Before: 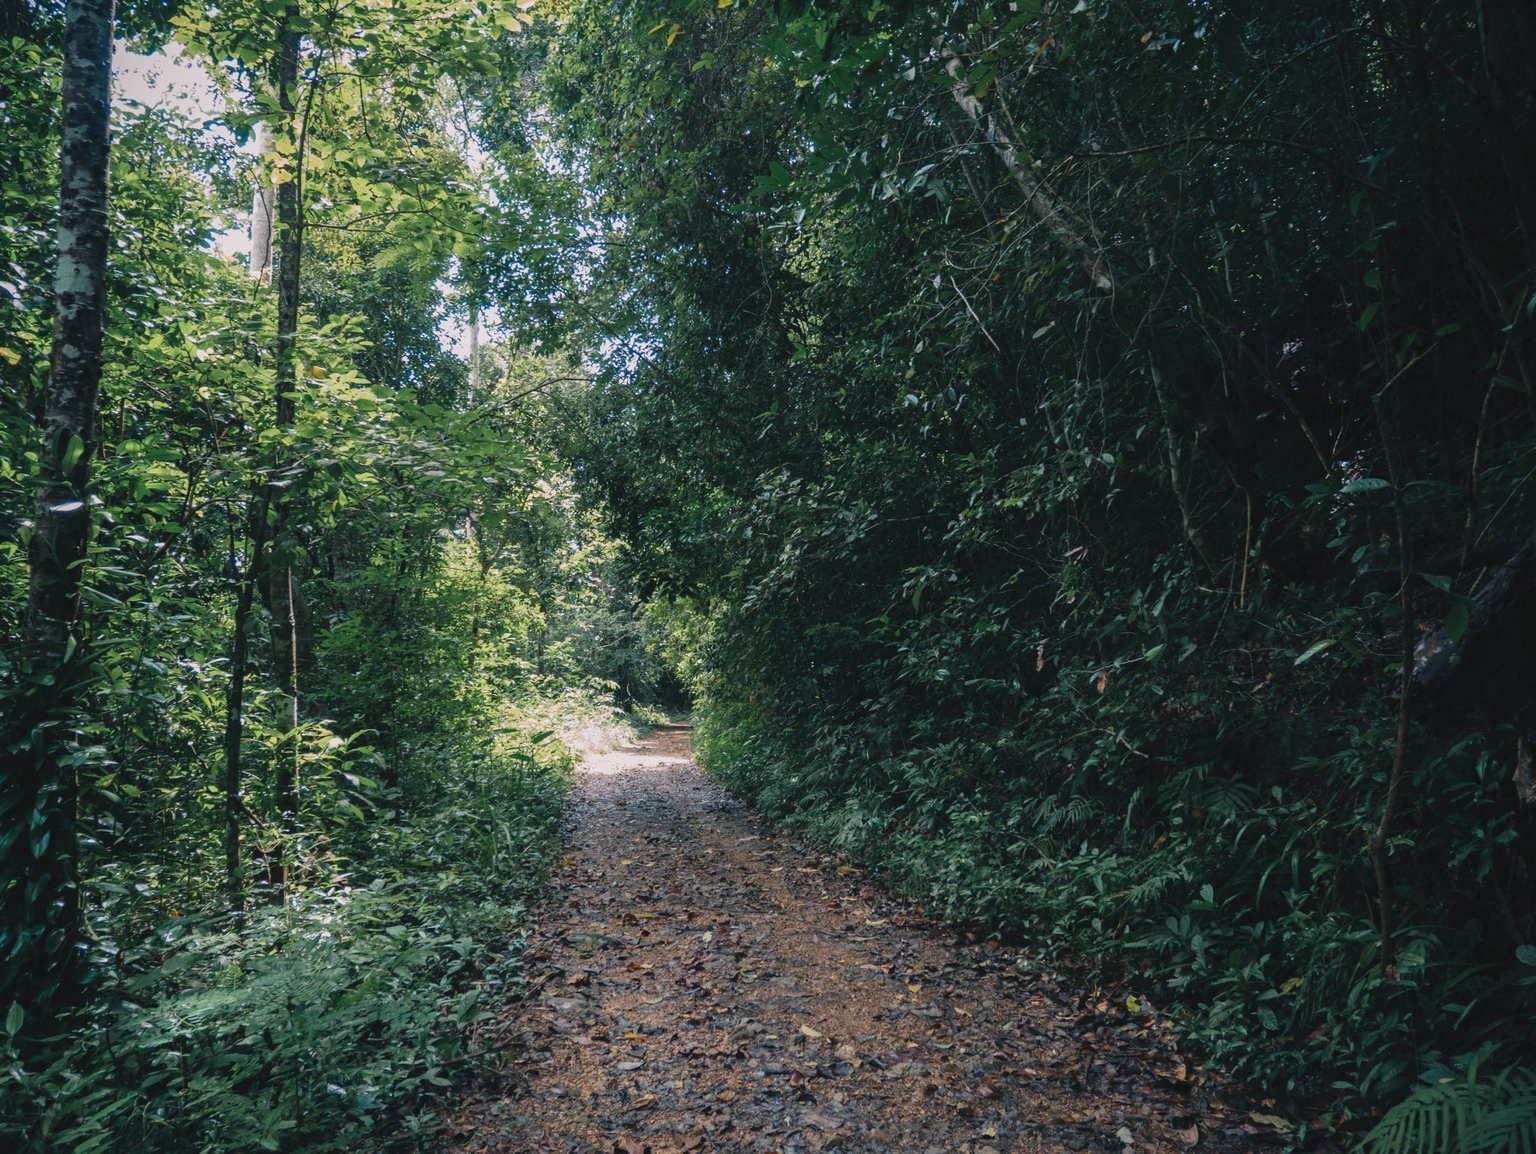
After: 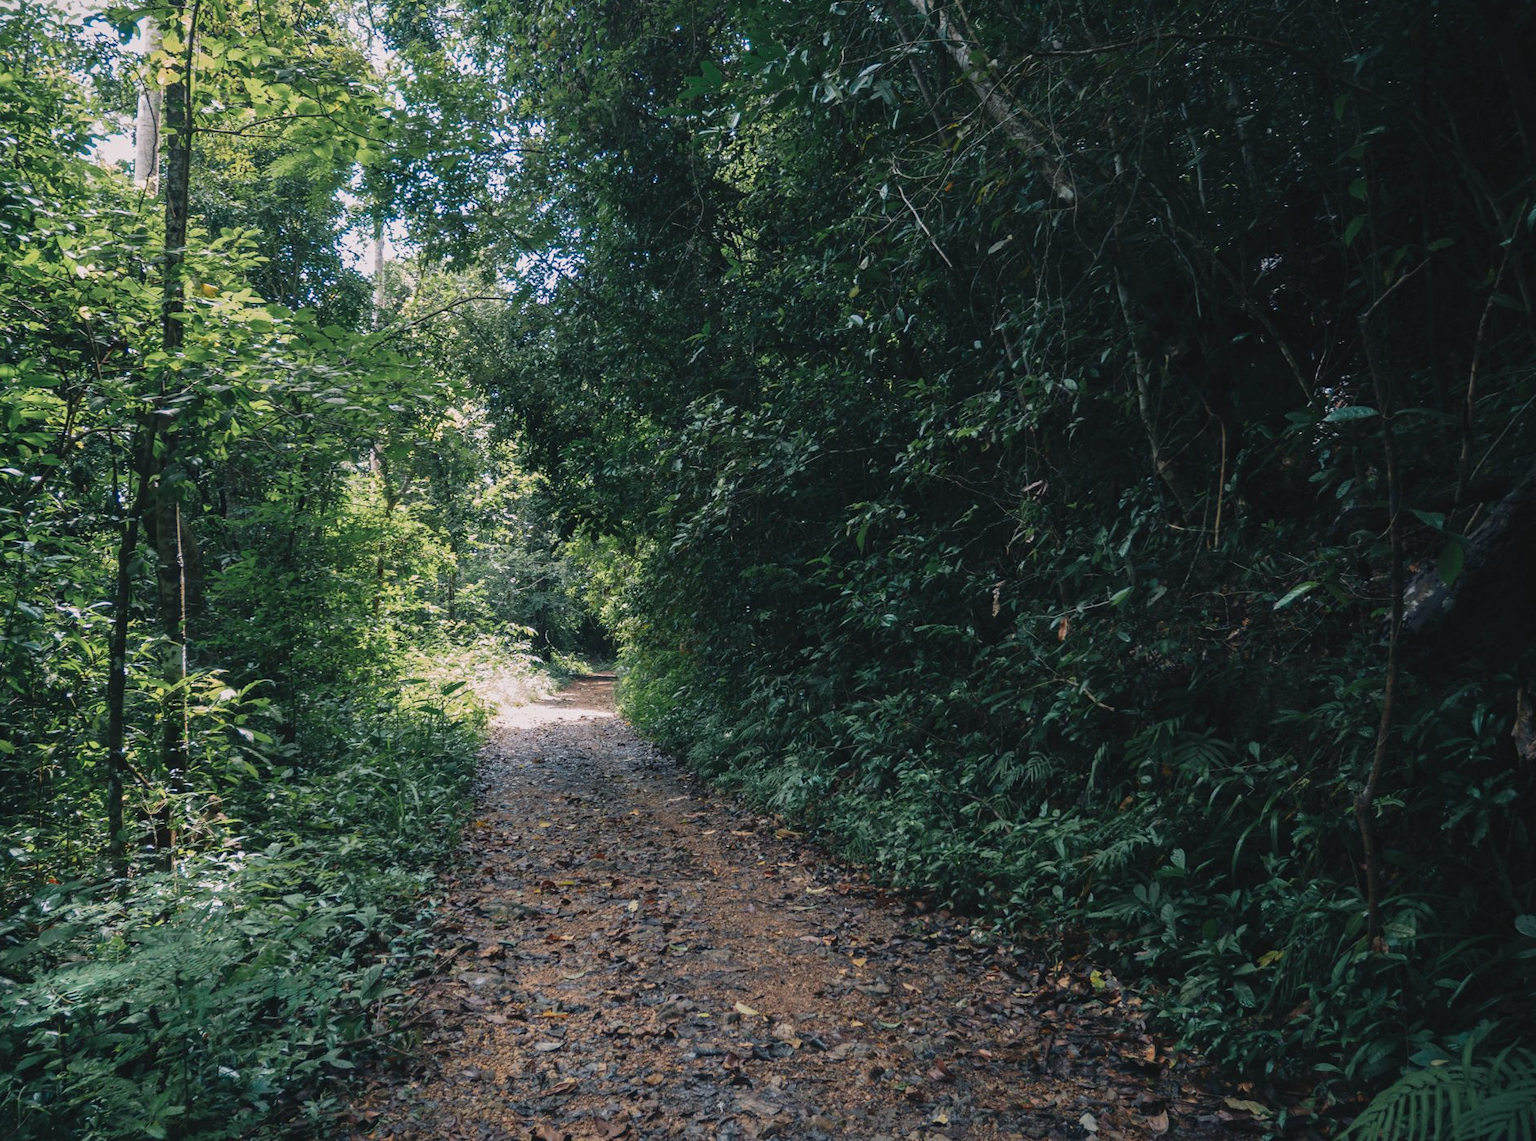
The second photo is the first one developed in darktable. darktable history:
crop and rotate: left 8.262%, top 9.226%
levels: mode automatic, gray 50.8%
